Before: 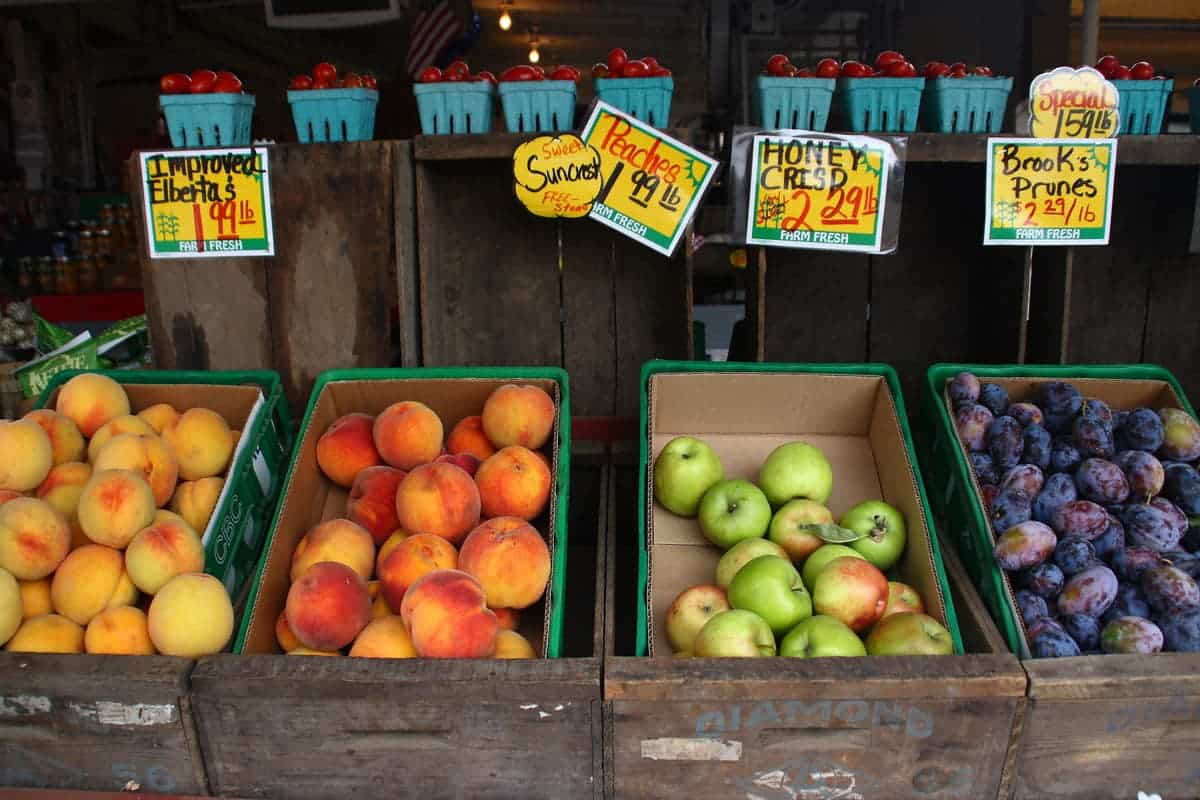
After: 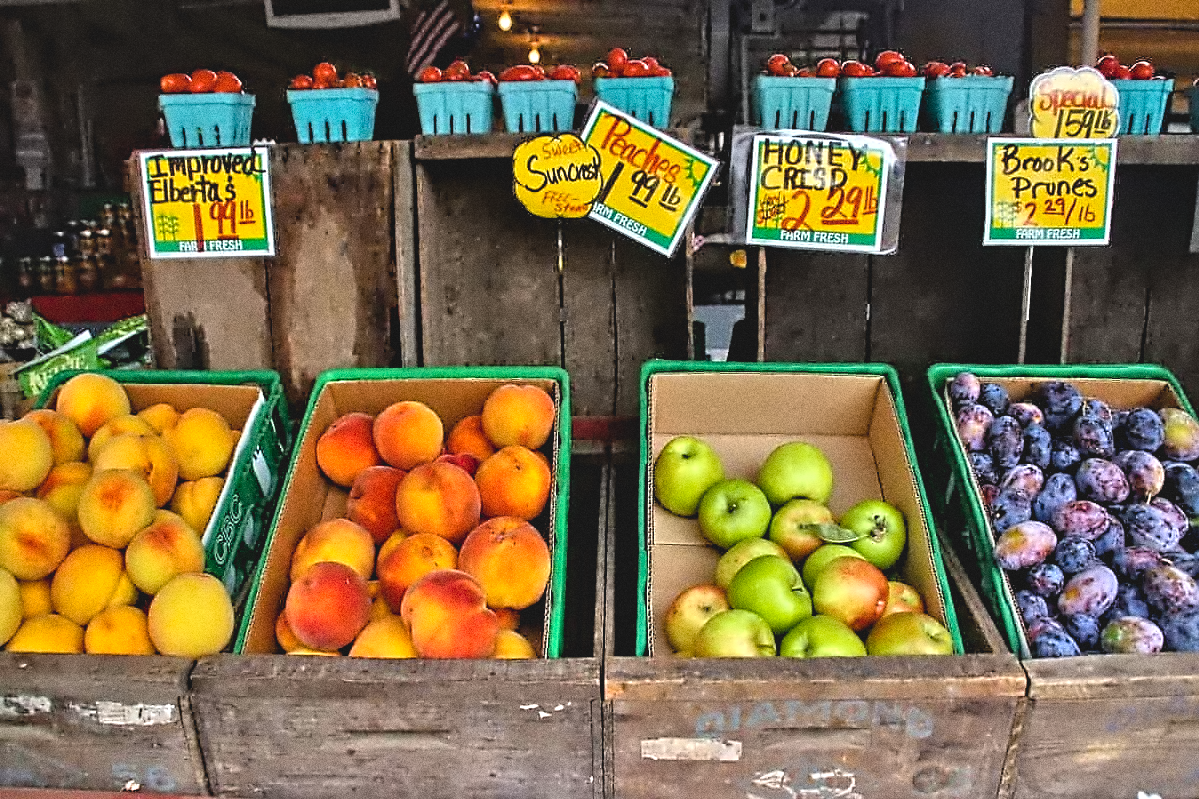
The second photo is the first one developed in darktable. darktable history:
tone equalizer: -7 EV 0.15 EV, -6 EV 0.6 EV, -5 EV 1.15 EV, -4 EV 1.33 EV, -3 EV 1.15 EV, -2 EV 0.6 EV, -1 EV 0.15 EV, mask exposure compensation -0.5 EV
color balance rgb: perceptual saturation grading › global saturation 30%, global vibrance 10%
sharpen: on, module defaults
grain: coarseness 0.09 ISO, strength 40%
contrast brightness saturation: contrast -0.15, brightness 0.05, saturation -0.12
contrast equalizer: octaves 7, y [[0.5, 0.542, 0.583, 0.625, 0.667, 0.708], [0.5 ×6], [0.5 ×6], [0, 0.033, 0.067, 0.1, 0.133, 0.167], [0, 0.05, 0.1, 0.15, 0.2, 0.25]]
local contrast: mode bilateral grid, contrast 20, coarseness 50, detail 120%, midtone range 0.2
